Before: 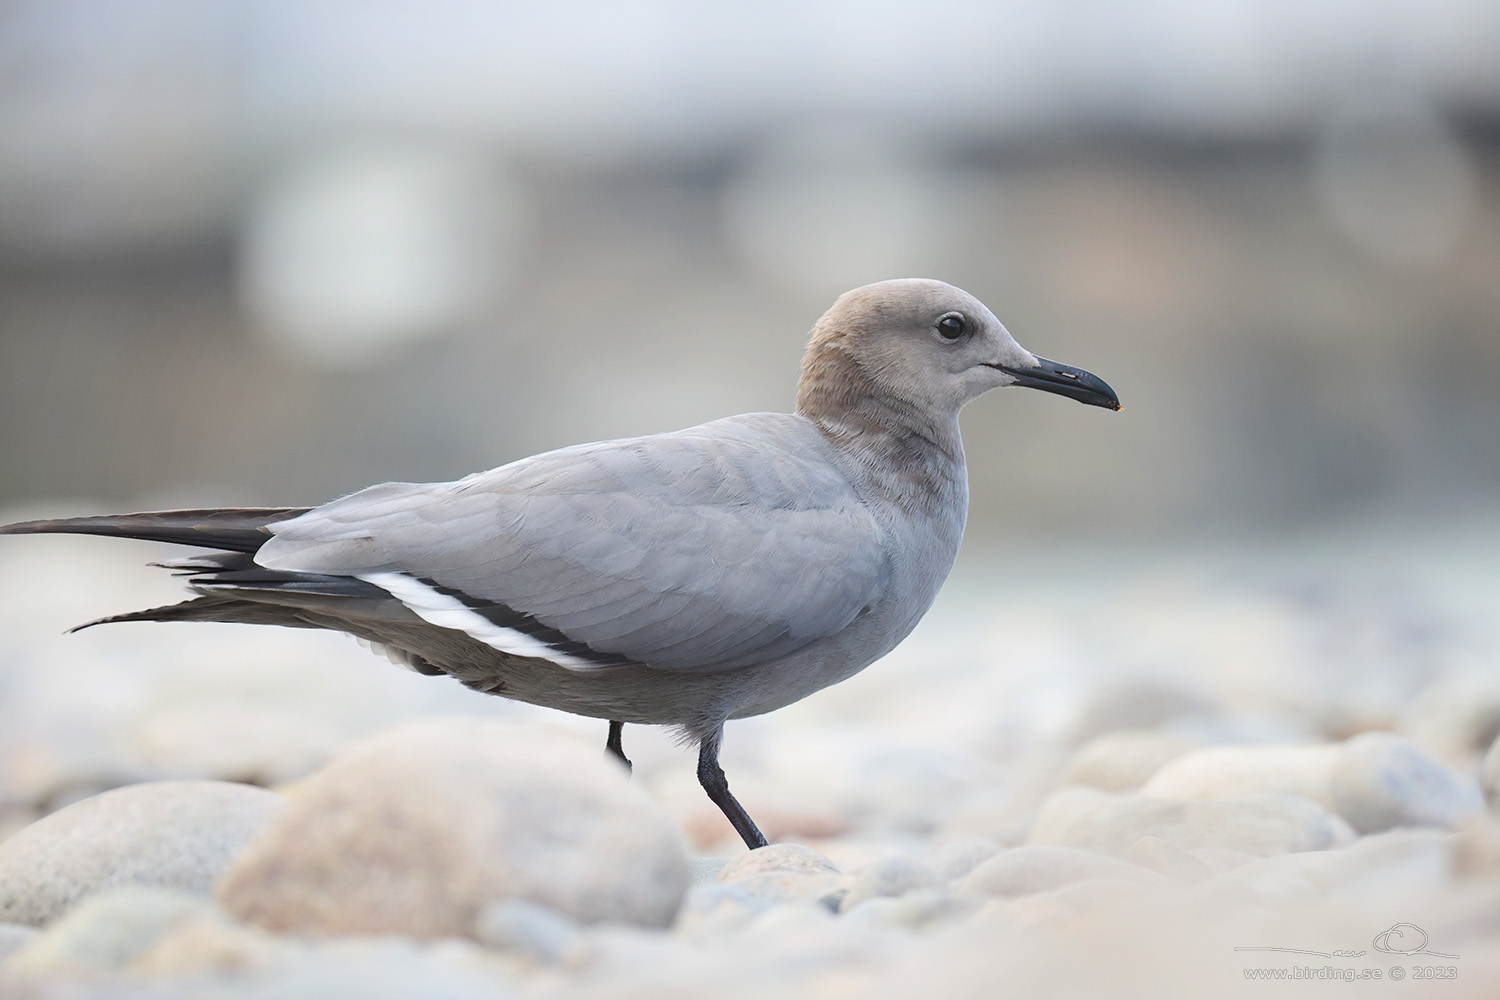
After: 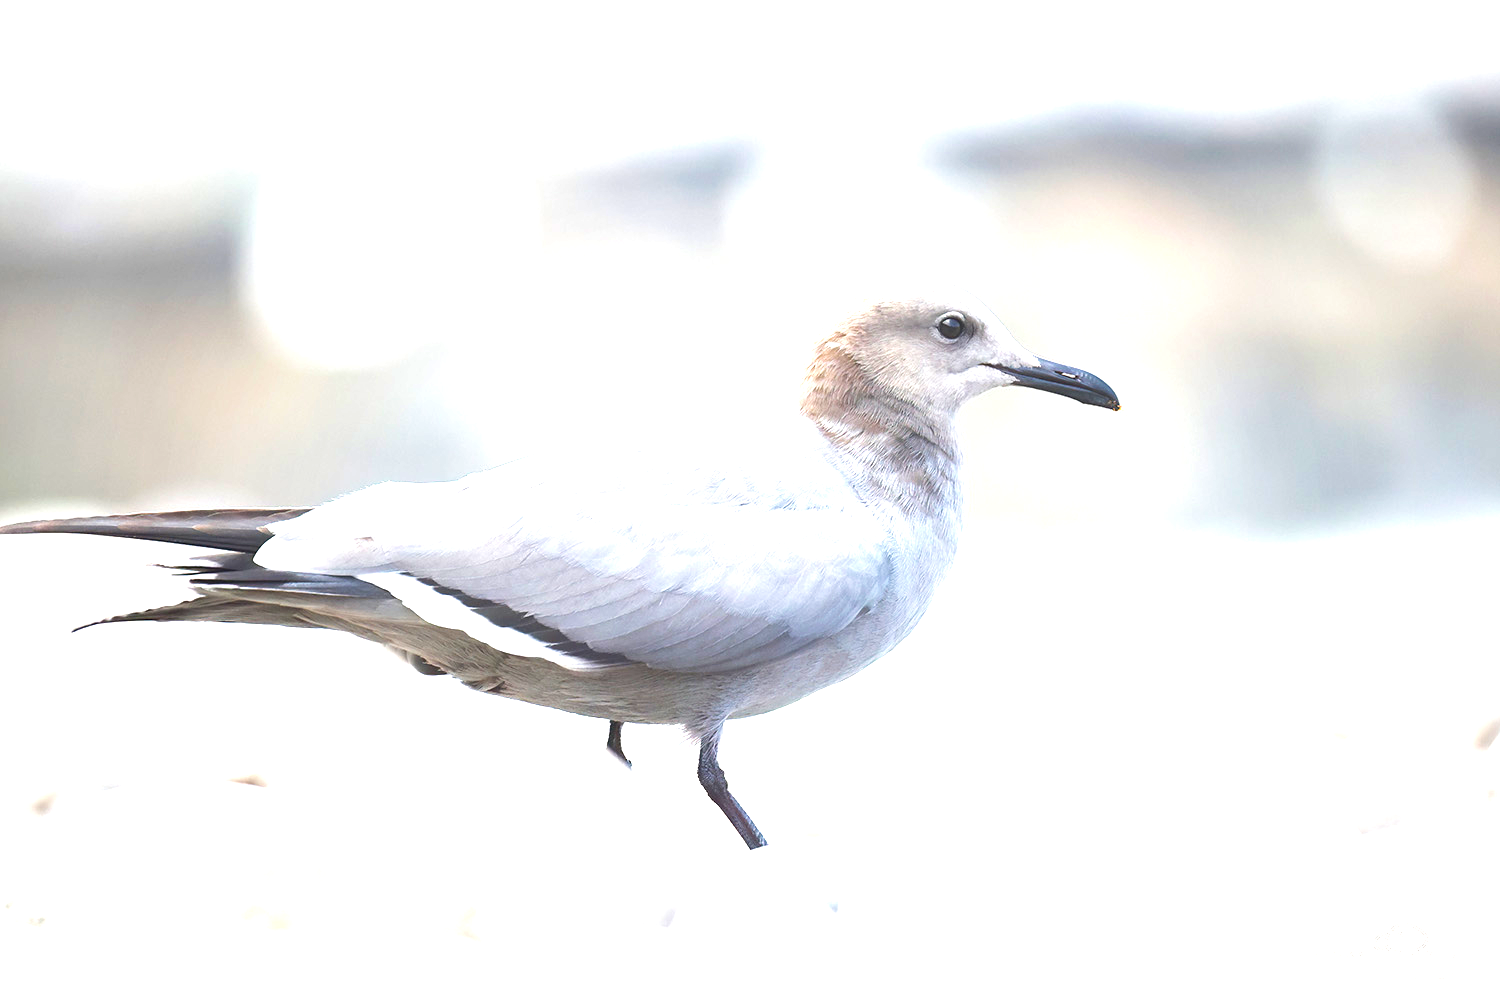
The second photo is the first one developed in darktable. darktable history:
velvia: on, module defaults
exposure: black level correction 0, exposure 1.628 EV, compensate highlight preservation false
